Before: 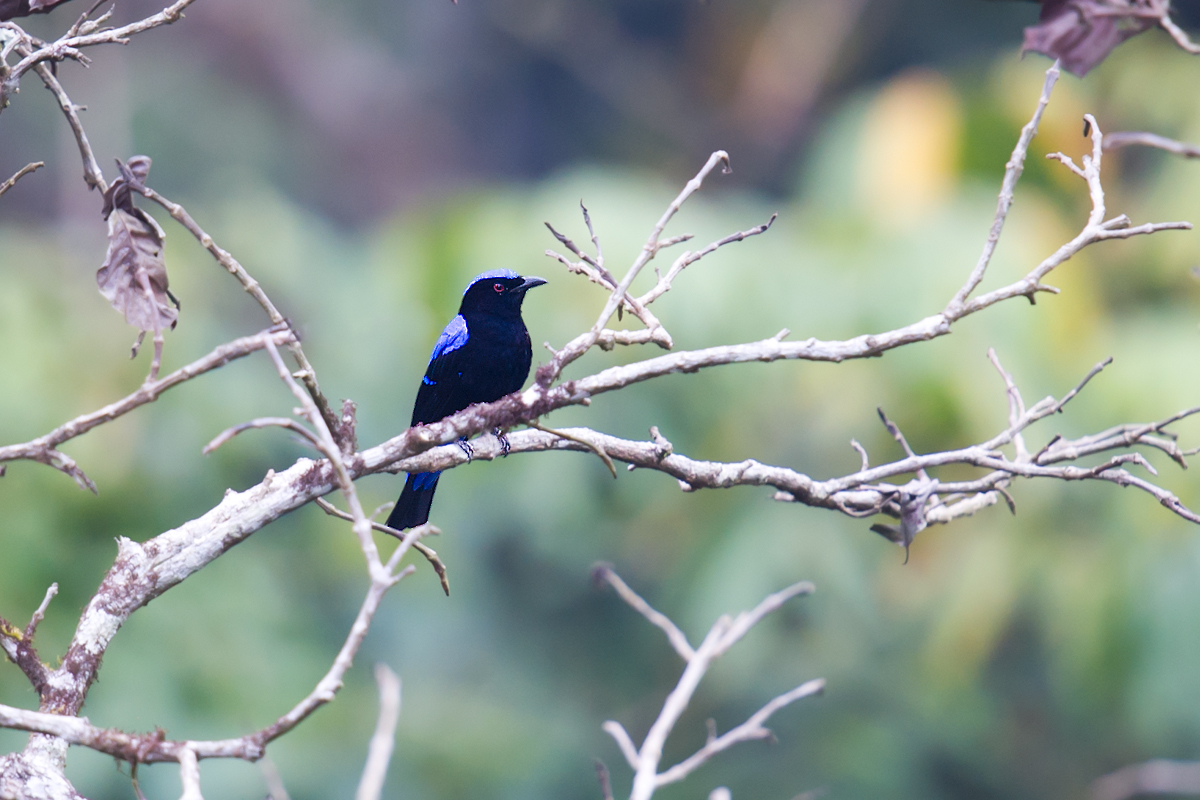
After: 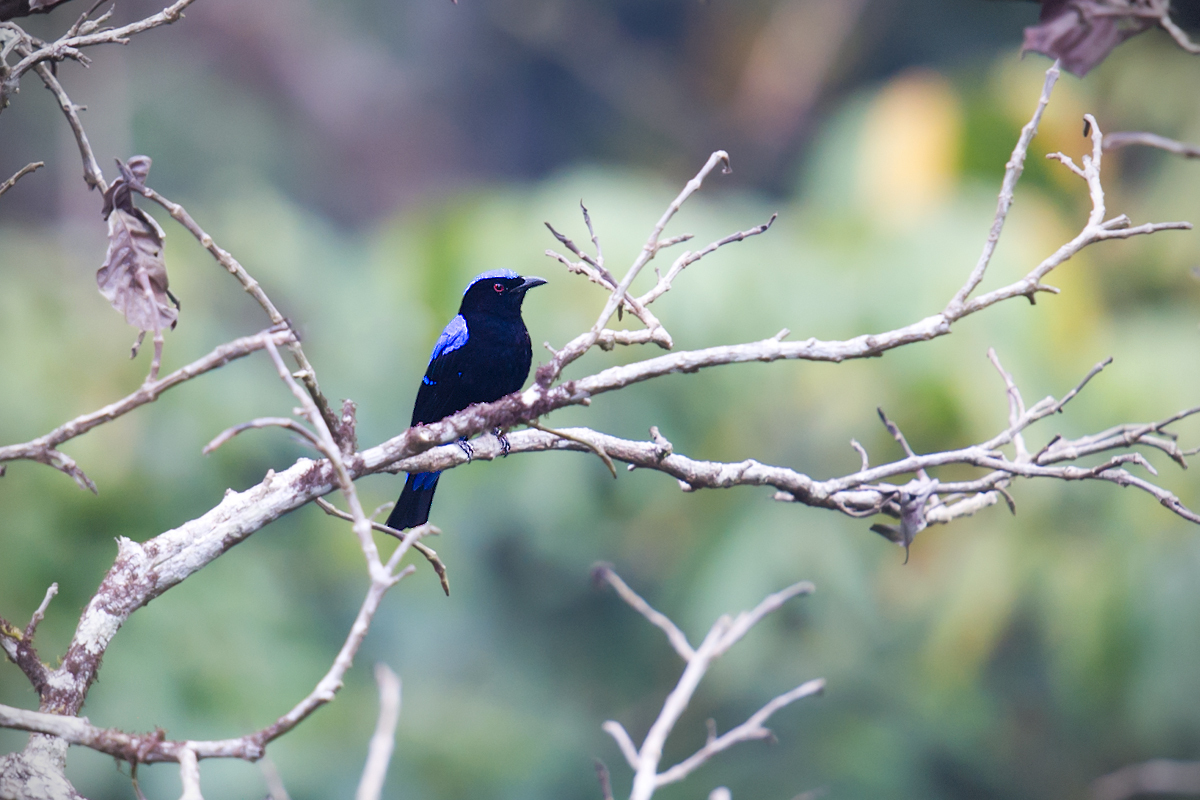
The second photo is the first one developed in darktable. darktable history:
vignetting: fall-off radius 60.6%, brightness -0.677, dithering 8-bit output, unbound false
